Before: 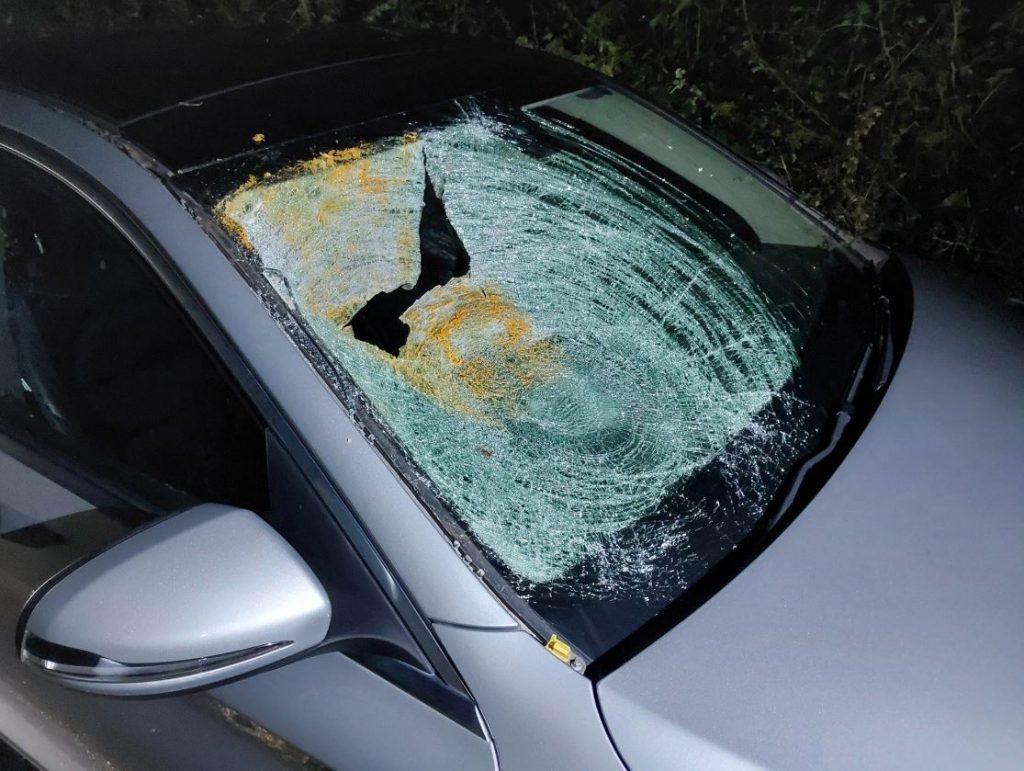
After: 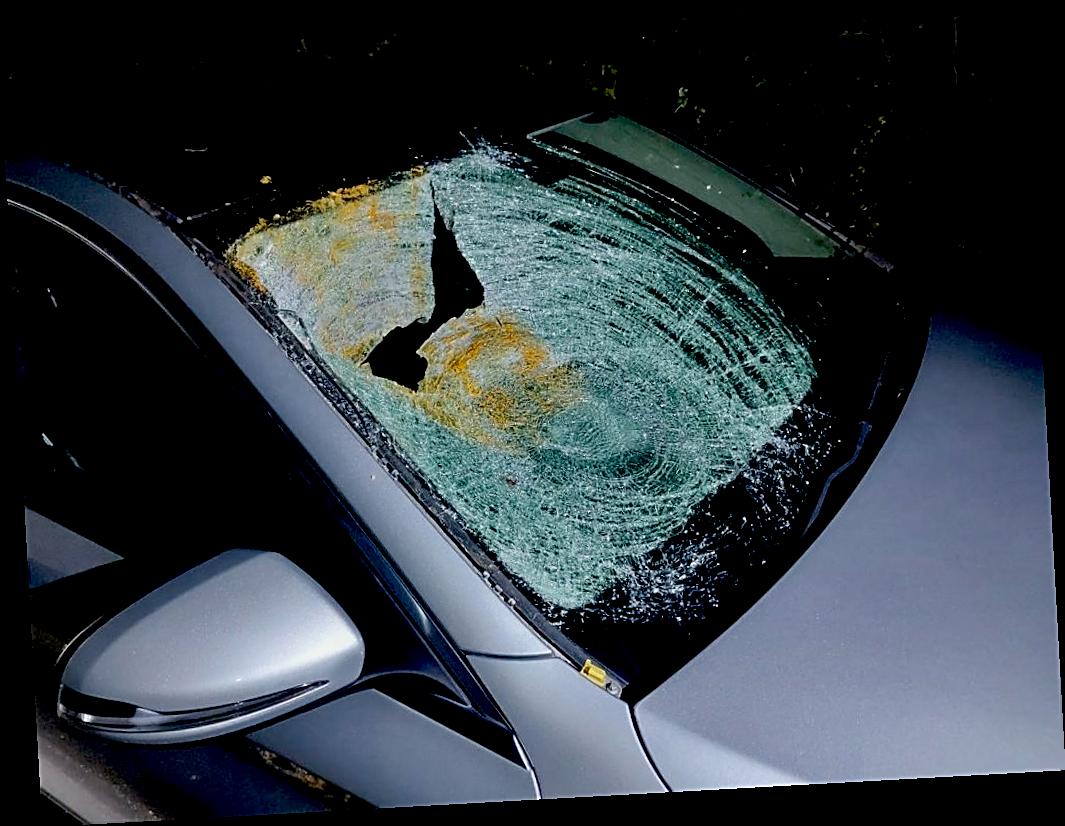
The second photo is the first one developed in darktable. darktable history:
white balance: red 1, blue 1
local contrast: highlights 100%, shadows 100%, detail 120%, midtone range 0.2
exposure: black level correction 0.046, exposure -0.228 EV, compensate highlight preservation false
sharpen: on, module defaults
rotate and perspective: rotation -3.18°, automatic cropping off
